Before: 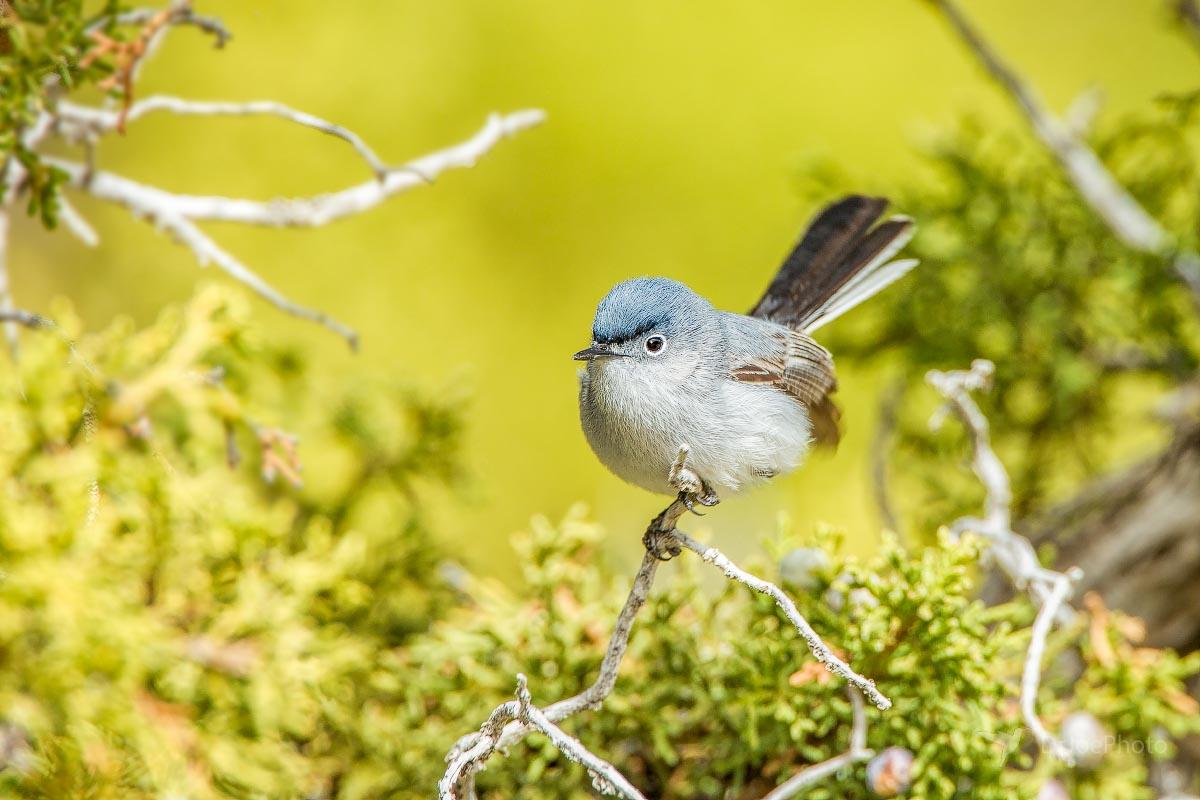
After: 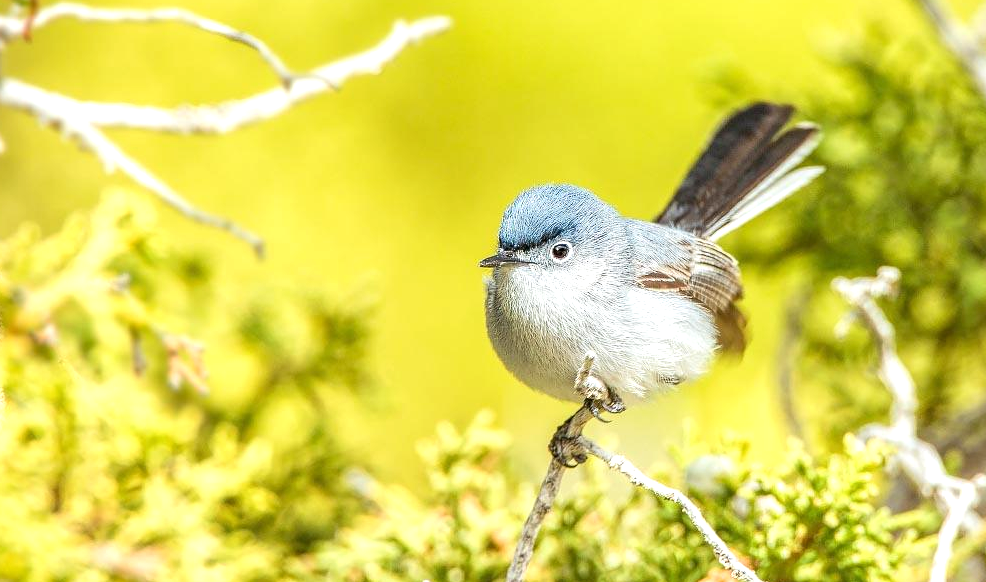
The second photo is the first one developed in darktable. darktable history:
crop: left 7.889%, top 11.712%, right 9.925%, bottom 15.458%
exposure: exposure 0.49 EV, compensate highlight preservation false
